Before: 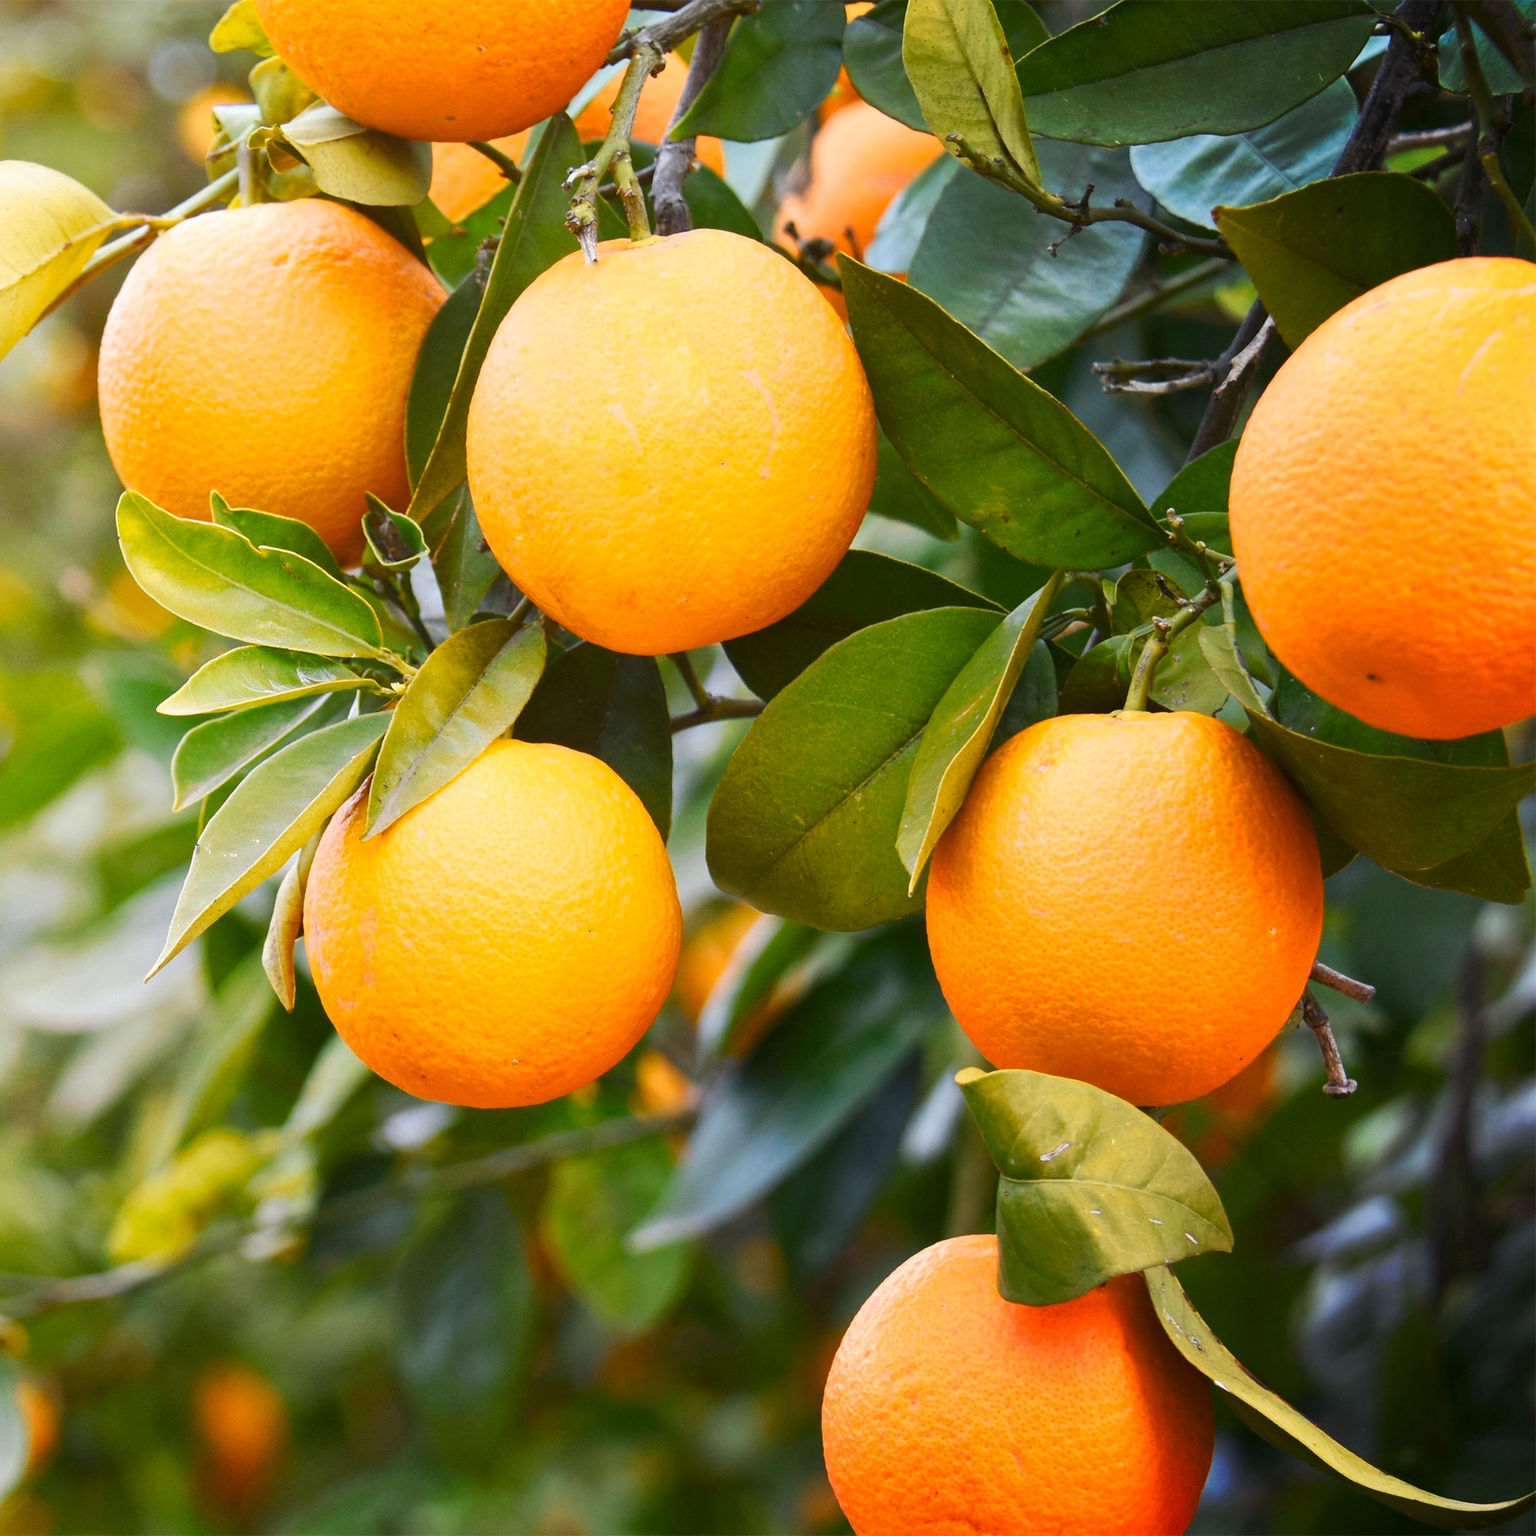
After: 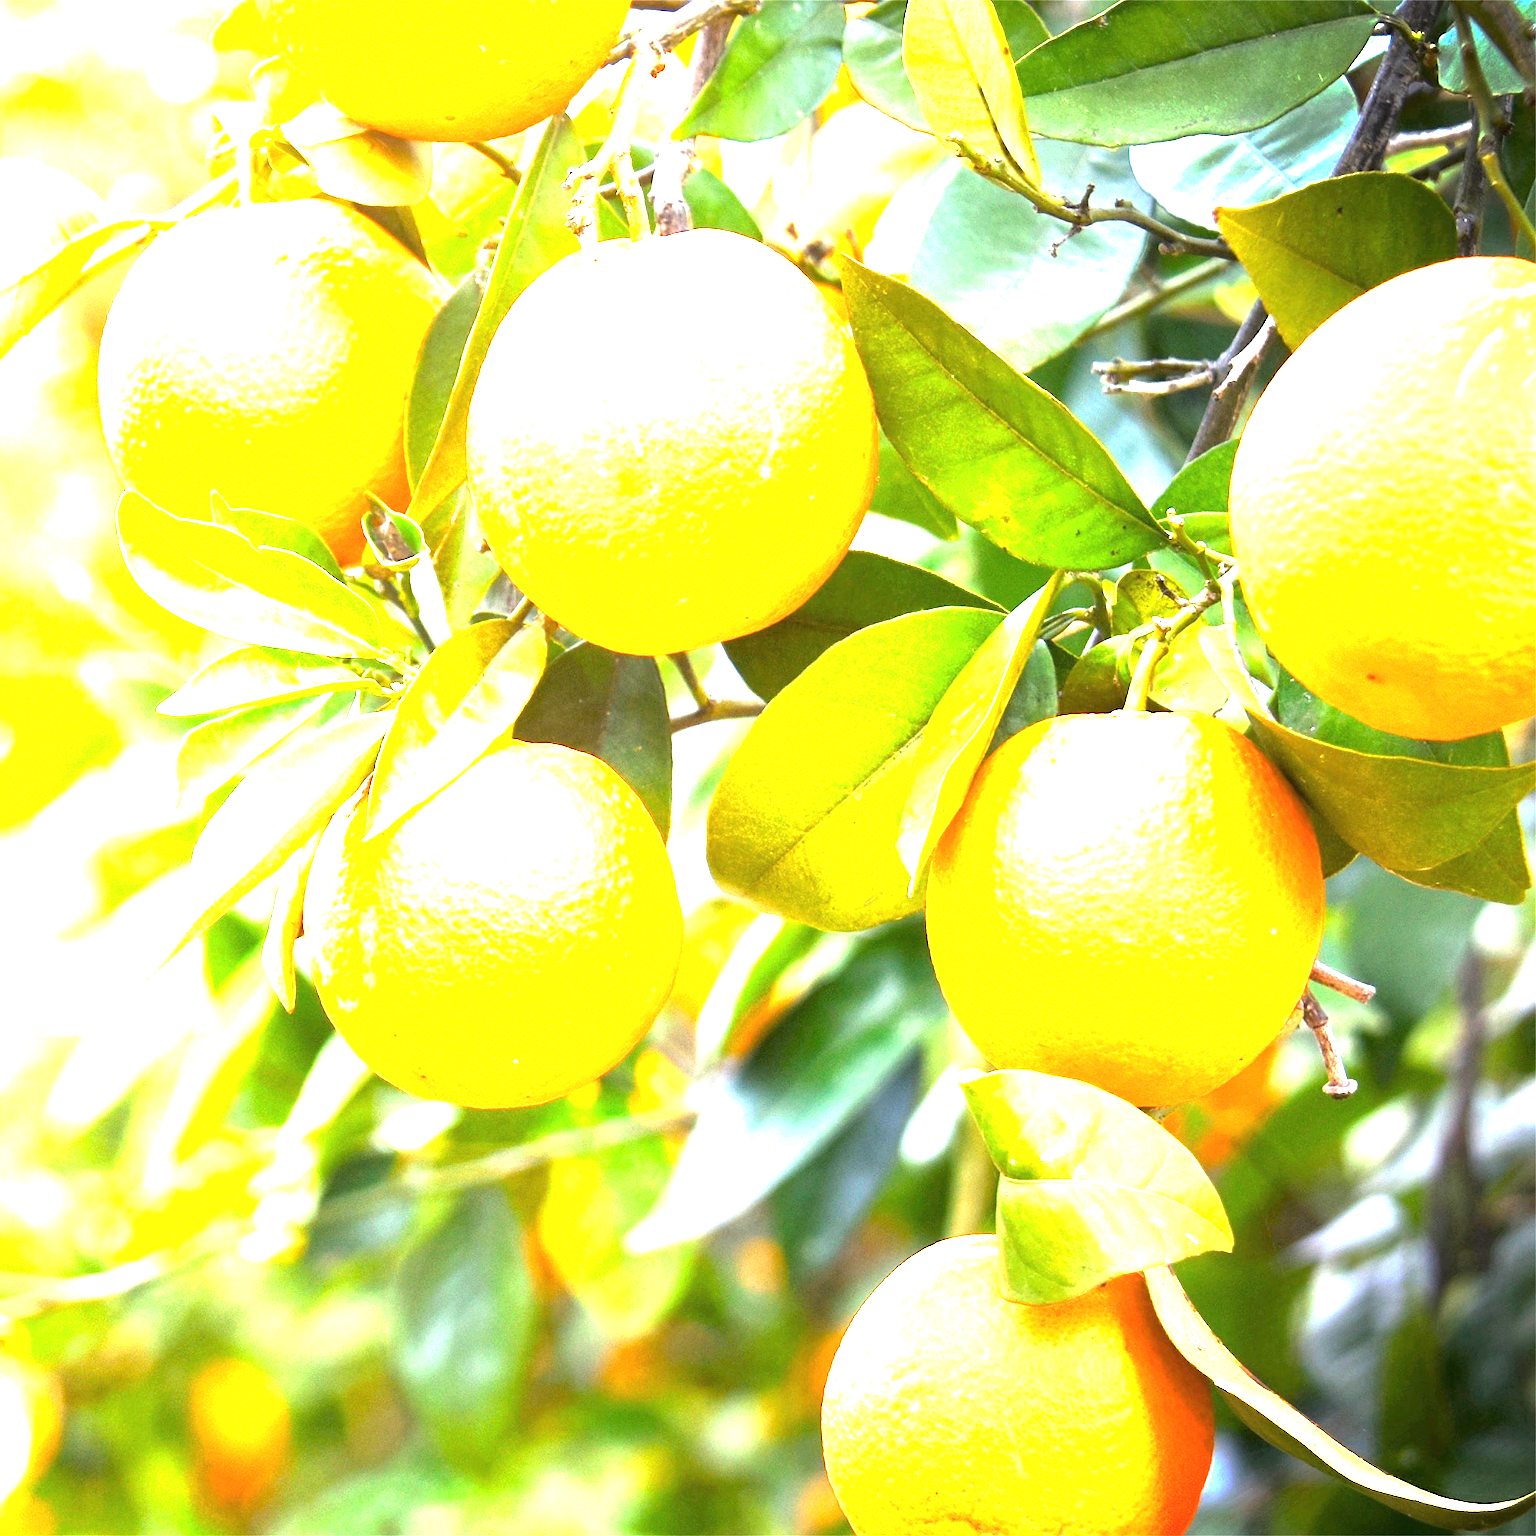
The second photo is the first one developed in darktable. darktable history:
exposure: black level correction 0, exposure 2.145 EV, compensate highlight preservation false
tone equalizer: -8 EV -1.05 EV, -7 EV -1 EV, -6 EV -0.847 EV, -5 EV -0.582 EV, -3 EV 0.544 EV, -2 EV 0.881 EV, -1 EV 1.01 EV, +0 EV 1.08 EV
